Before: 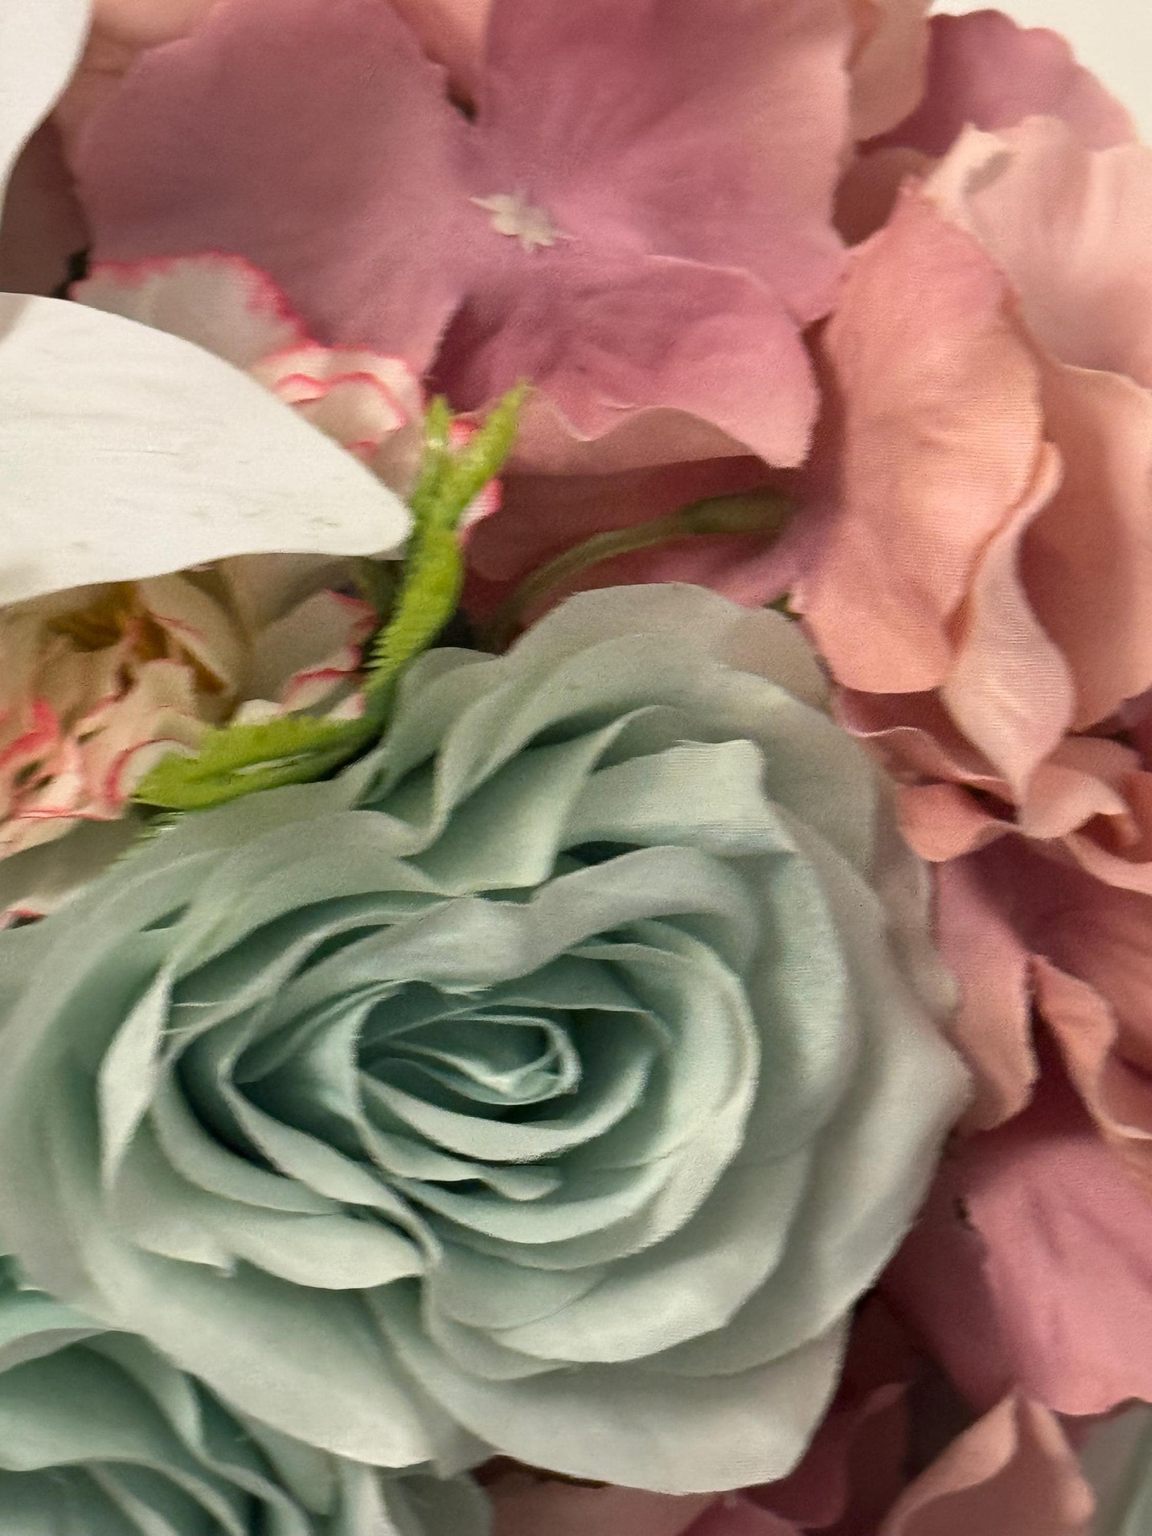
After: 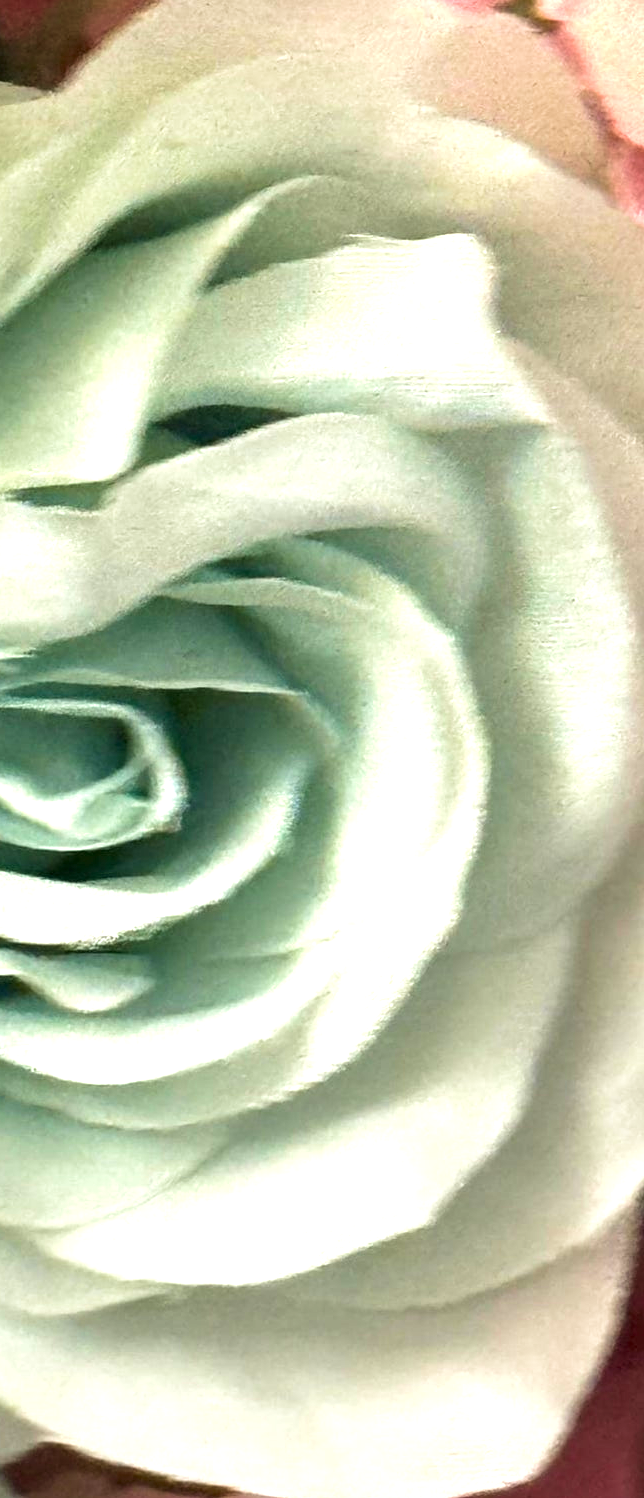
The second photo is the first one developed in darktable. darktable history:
crop: left 40.878%, top 39.176%, right 25.993%, bottom 3.081%
velvia: on, module defaults
exposure: exposure 1.223 EV, compensate highlight preservation false
